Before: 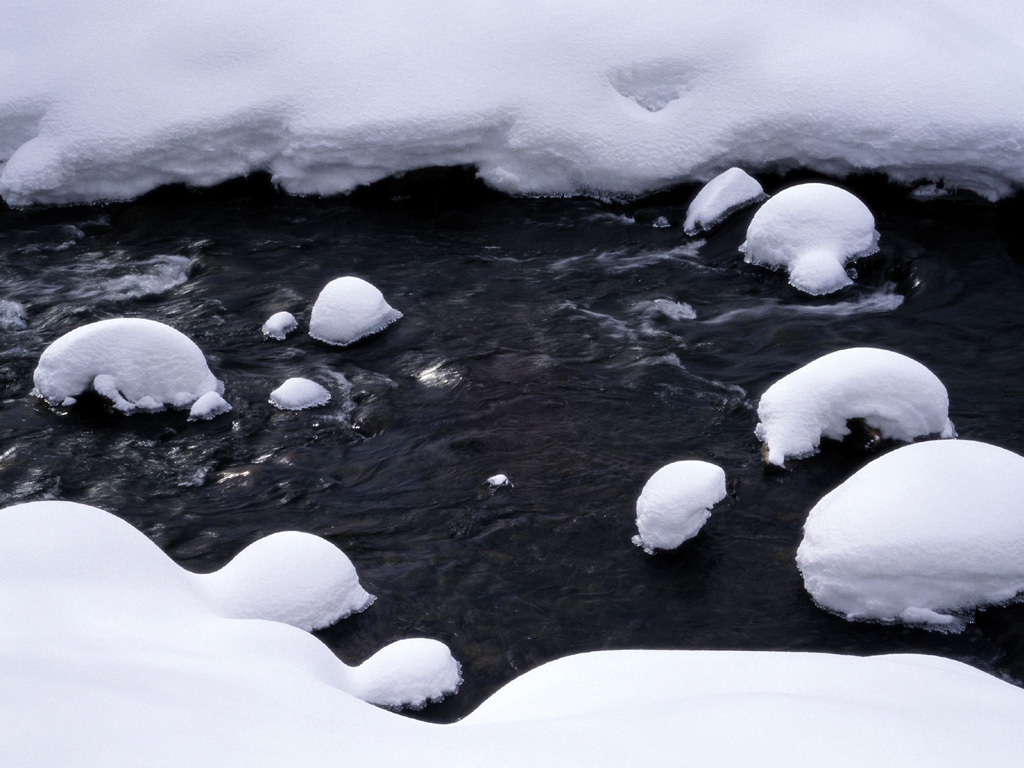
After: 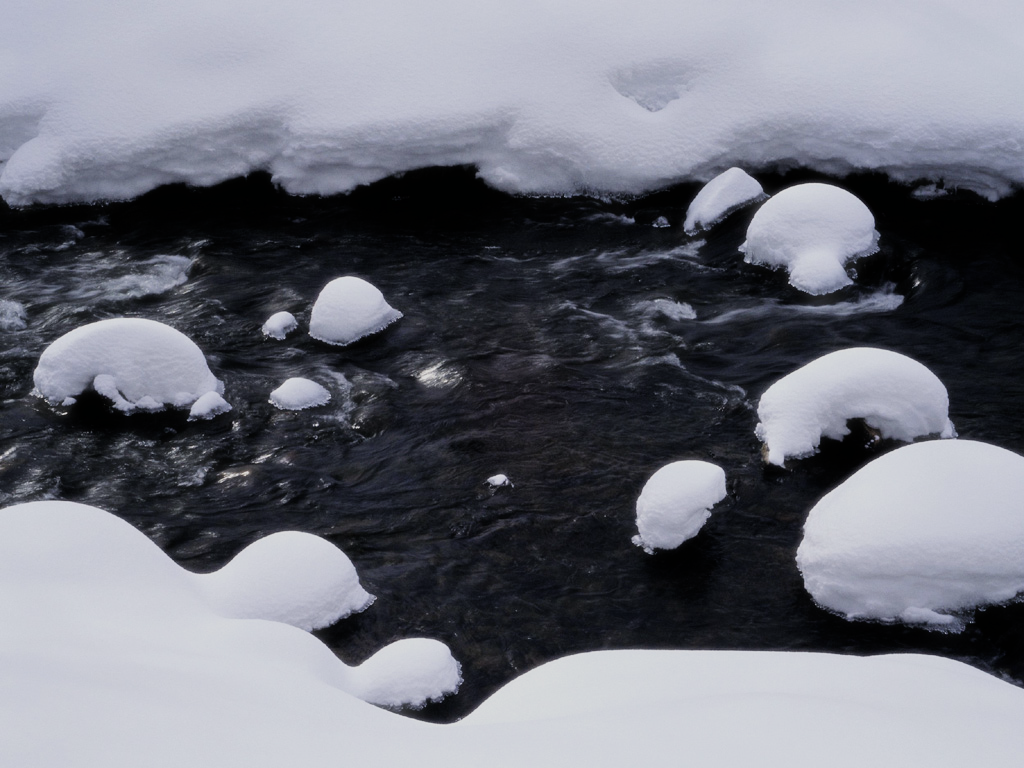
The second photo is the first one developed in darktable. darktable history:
filmic rgb: hardness 4.17
haze removal: strength -0.1, adaptive false
